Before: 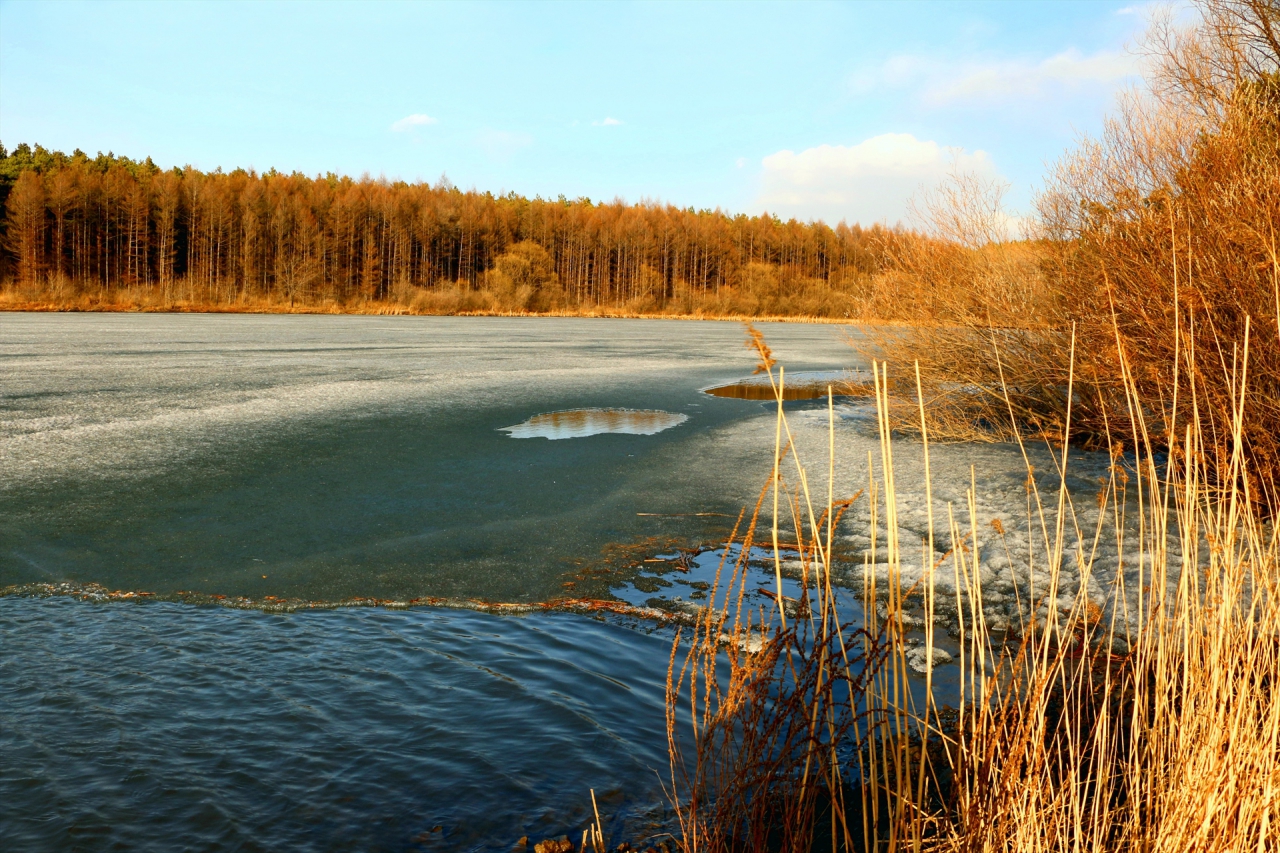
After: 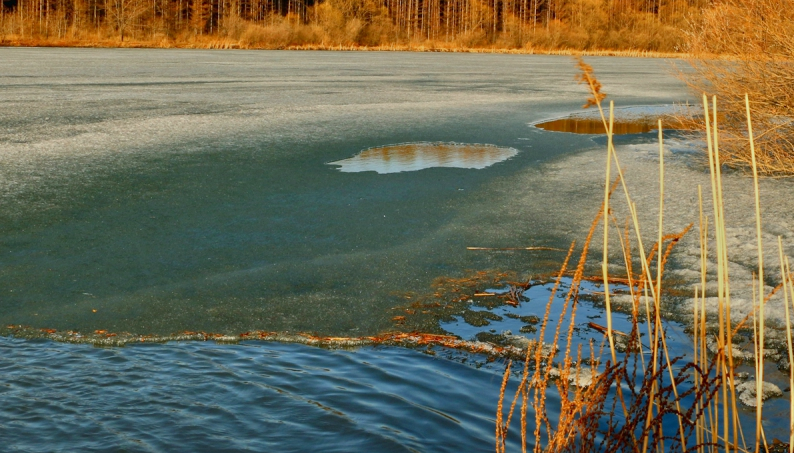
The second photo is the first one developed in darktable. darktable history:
crop: left 13.312%, top 31.28%, right 24.627%, bottom 15.582%
levels: levels [0, 0.478, 1]
tone equalizer: -8 EV -0.002 EV, -7 EV 0.005 EV, -6 EV -0.008 EV, -5 EV 0.007 EV, -4 EV -0.042 EV, -3 EV -0.233 EV, -2 EV -0.662 EV, -1 EV -0.983 EV, +0 EV -0.969 EV, smoothing diameter 2%, edges refinement/feathering 20, mask exposure compensation -1.57 EV, filter diffusion 5
